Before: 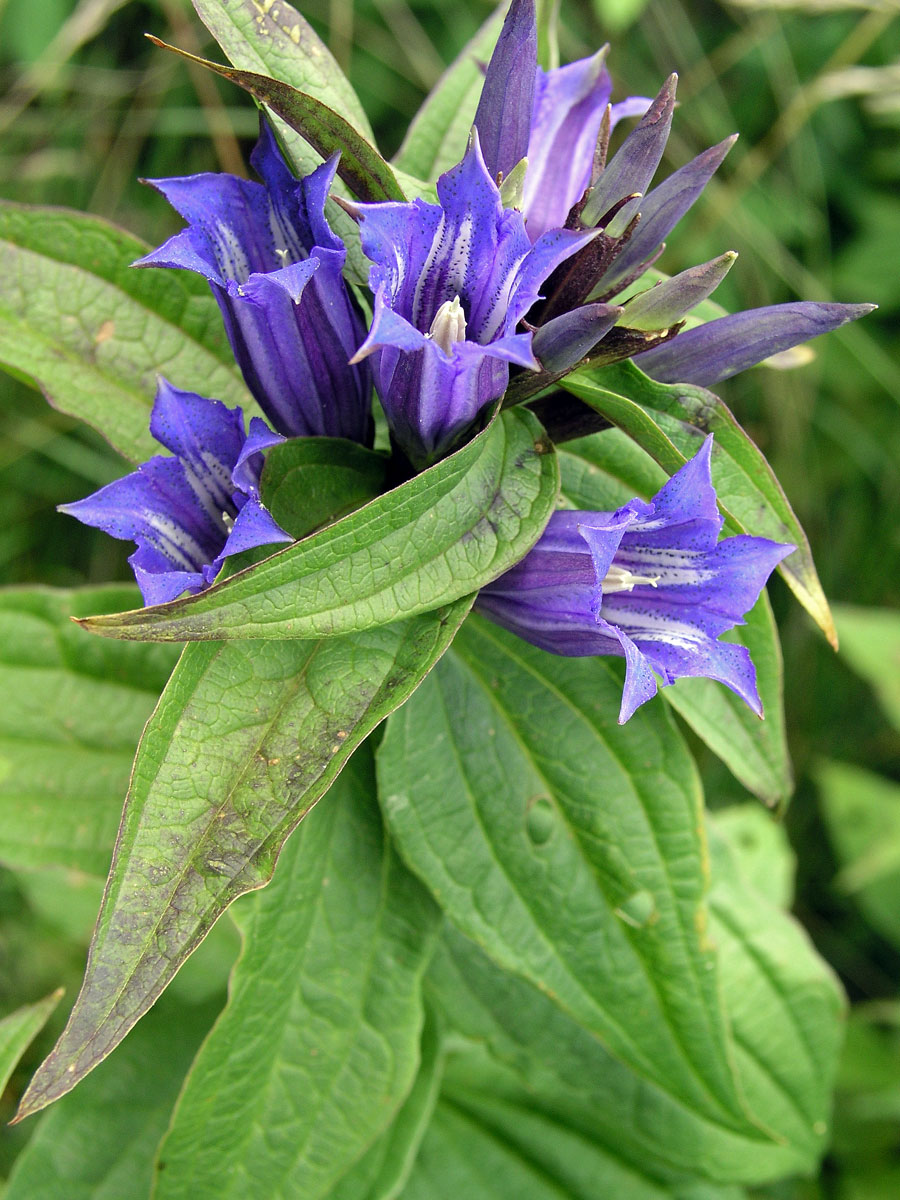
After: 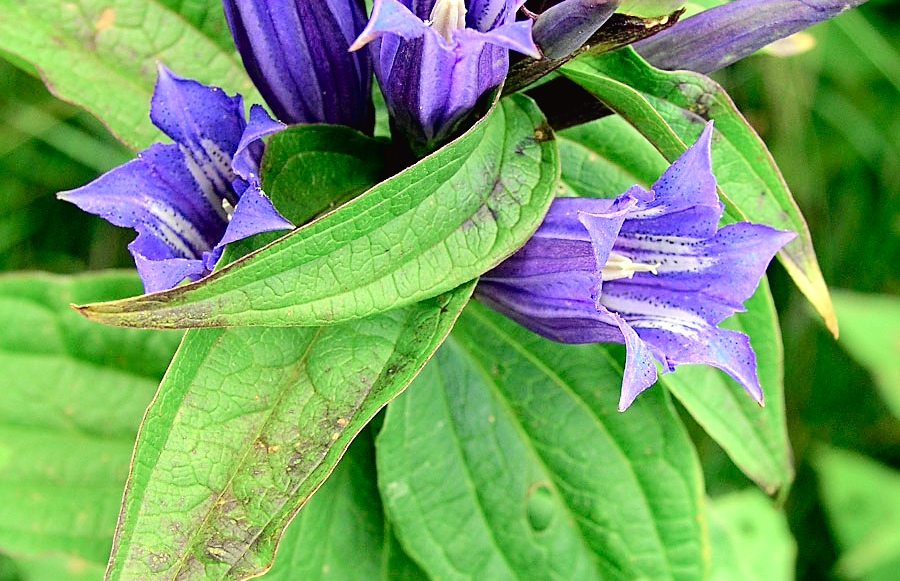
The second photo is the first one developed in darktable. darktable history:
crop and rotate: top 26.13%, bottom 25.437%
tone curve: curves: ch0 [(0, 0.019) (0.066, 0.043) (0.189, 0.182) (0.368, 0.407) (0.501, 0.564) (0.677, 0.729) (0.851, 0.861) (0.997, 0.959)]; ch1 [(0, 0) (0.187, 0.121) (0.388, 0.346) (0.437, 0.409) (0.474, 0.472) (0.499, 0.501) (0.514, 0.507) (0.548, 0.557) (0.653, 0.663) (0.812, 0.856) (1, 1)]; ch2 [(0, 0) (0.246, 0.214) (0.421, 0.427) (0.459, 0.484) (0.5, 0.504) (0.518, 0.516) (0.529, 0.548) (0.56, 0.576) (0.607, 0.63) (0.744, 0.734) (0.867, 0.821) (0.993, 0.889)], color space Lab, independent channels, preserve colors none
sharpen: on, module defaults
exposure: black level correction 0.004, exposure 0.411 EV, compensate exposure bias true, compensate highlight preservation false
contrast brightness saturation: contrast 0.046
